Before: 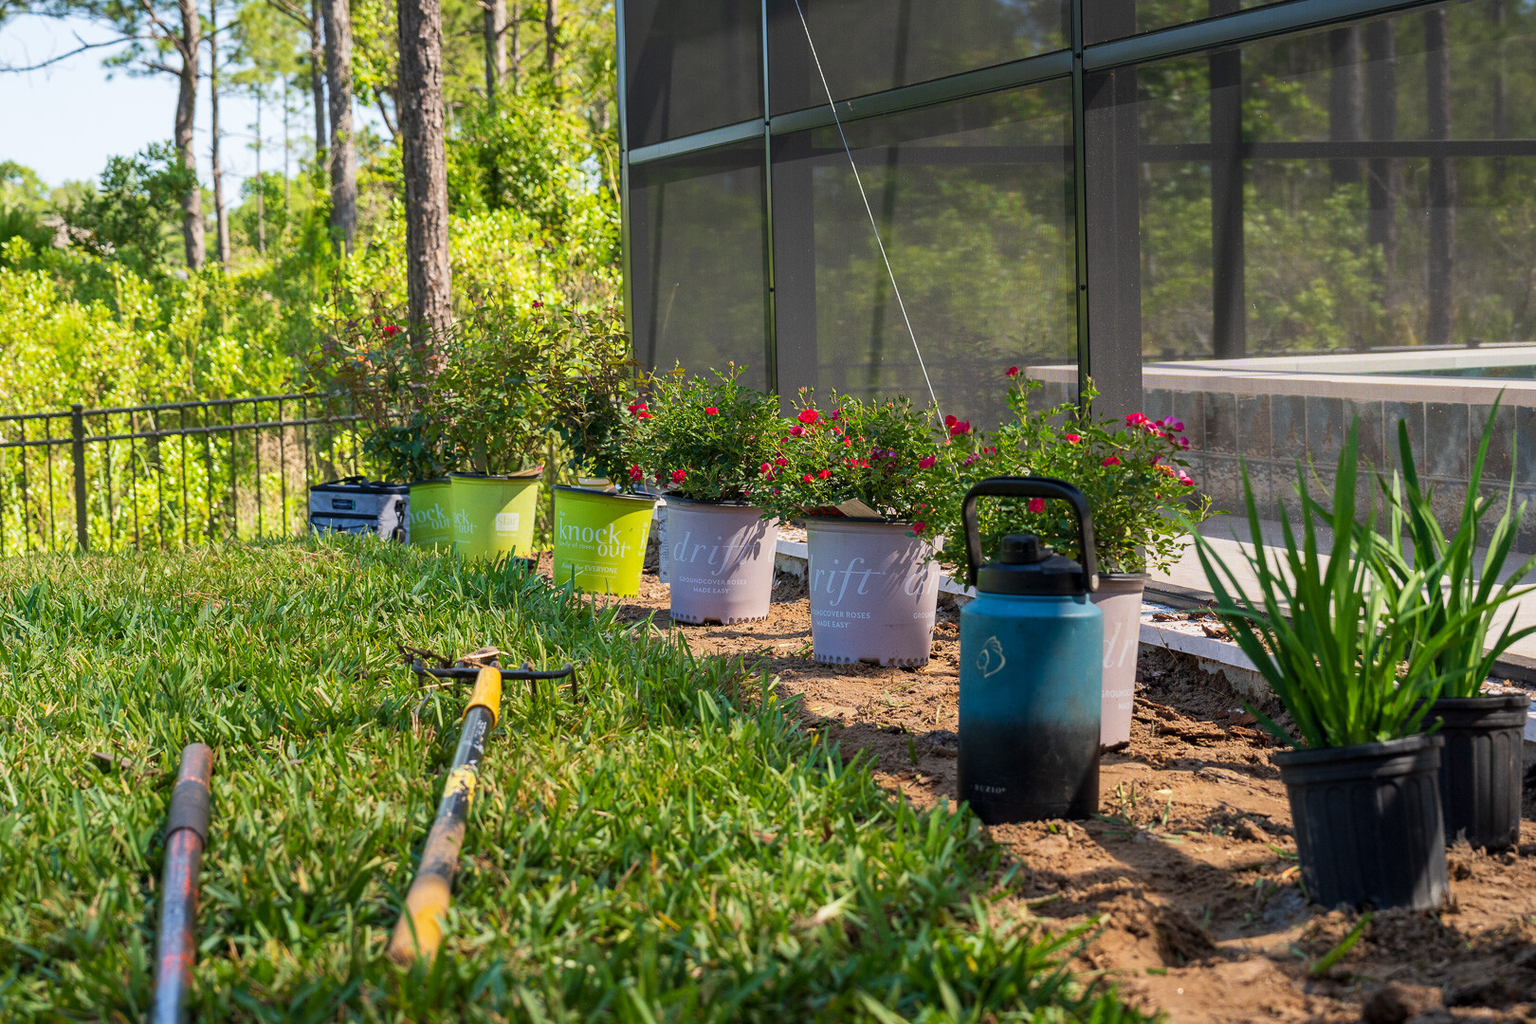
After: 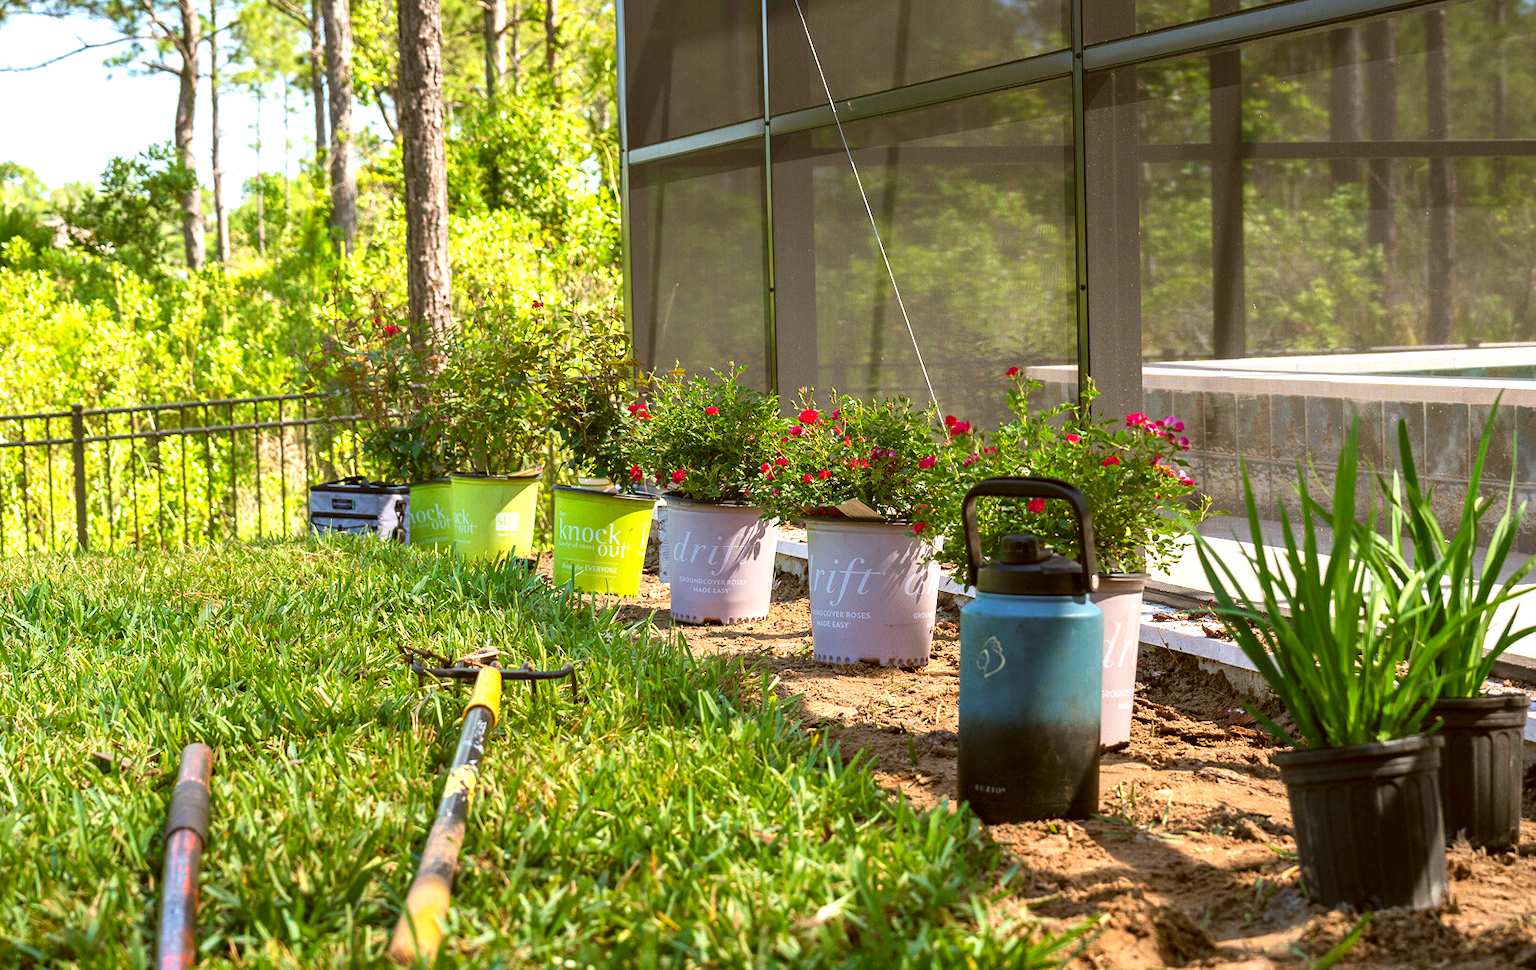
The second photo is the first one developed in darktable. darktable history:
color correction: highlights a* -0.482, highlights b* 0.161, shadows a* 4.66, shadows b* 20.72
exposure: black level correction 0, exposure 0.7 EV, compensate exposure bias true, compensate highlight preservation false
crop and rotate: top 0%, bottom 5.097%
